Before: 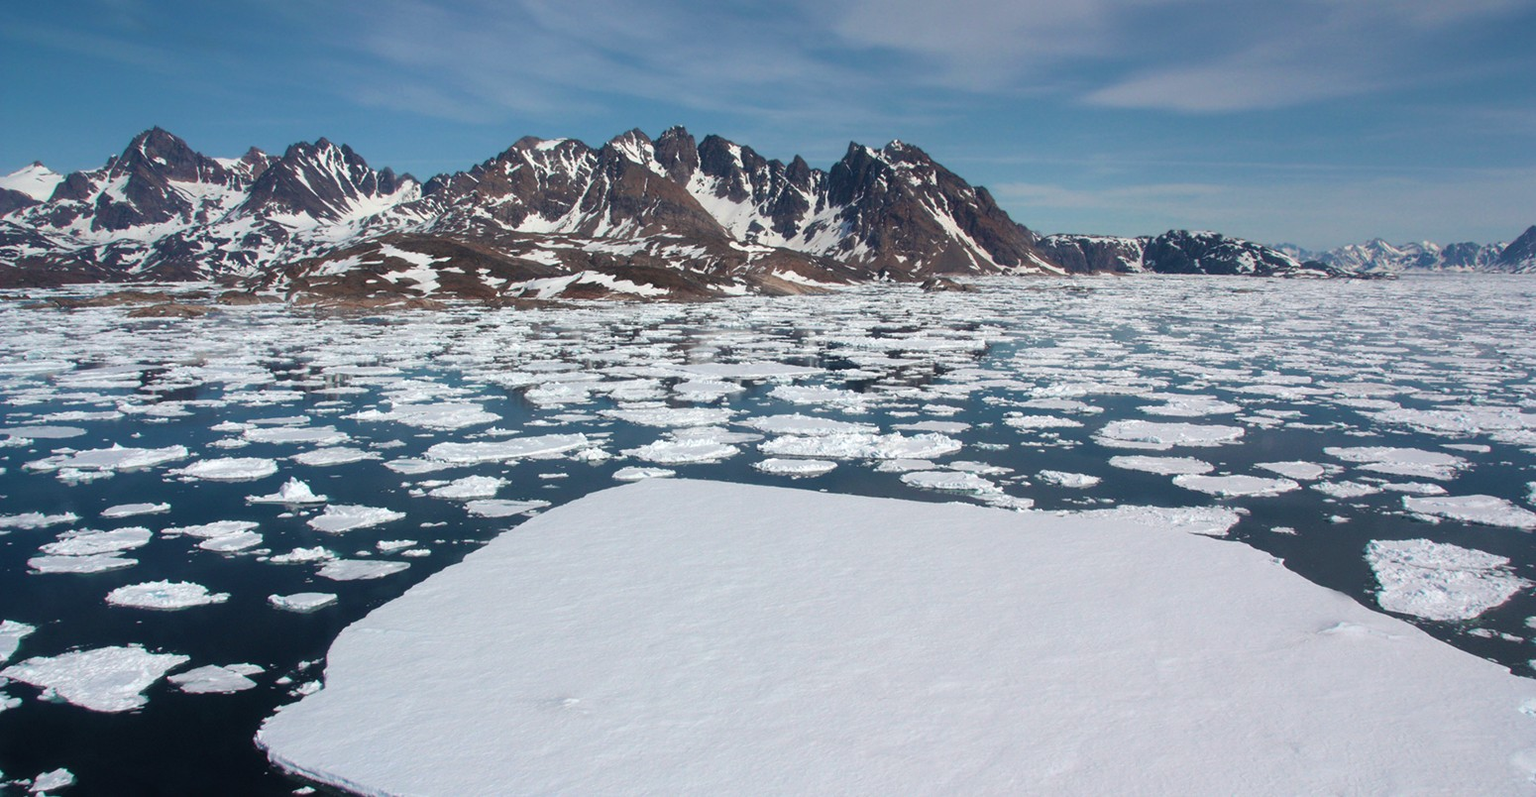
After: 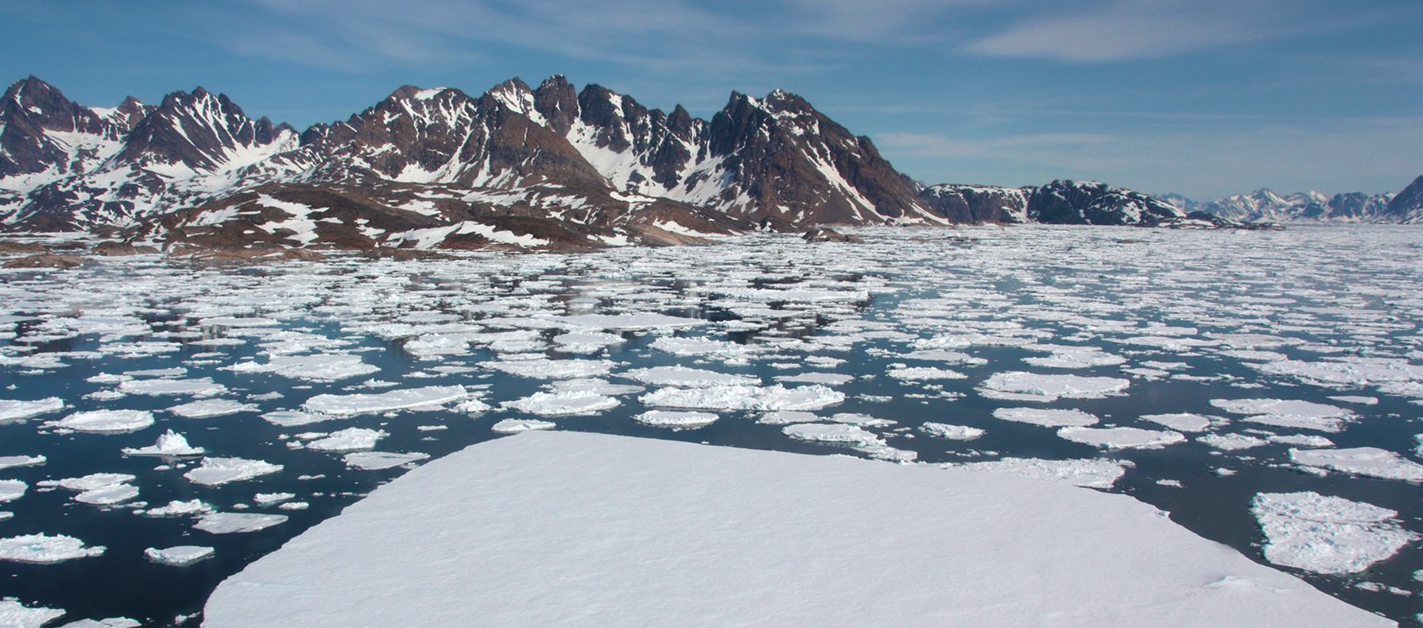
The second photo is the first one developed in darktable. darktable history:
crop: left 8.144%, top 6.56%, bottom 15.245%
